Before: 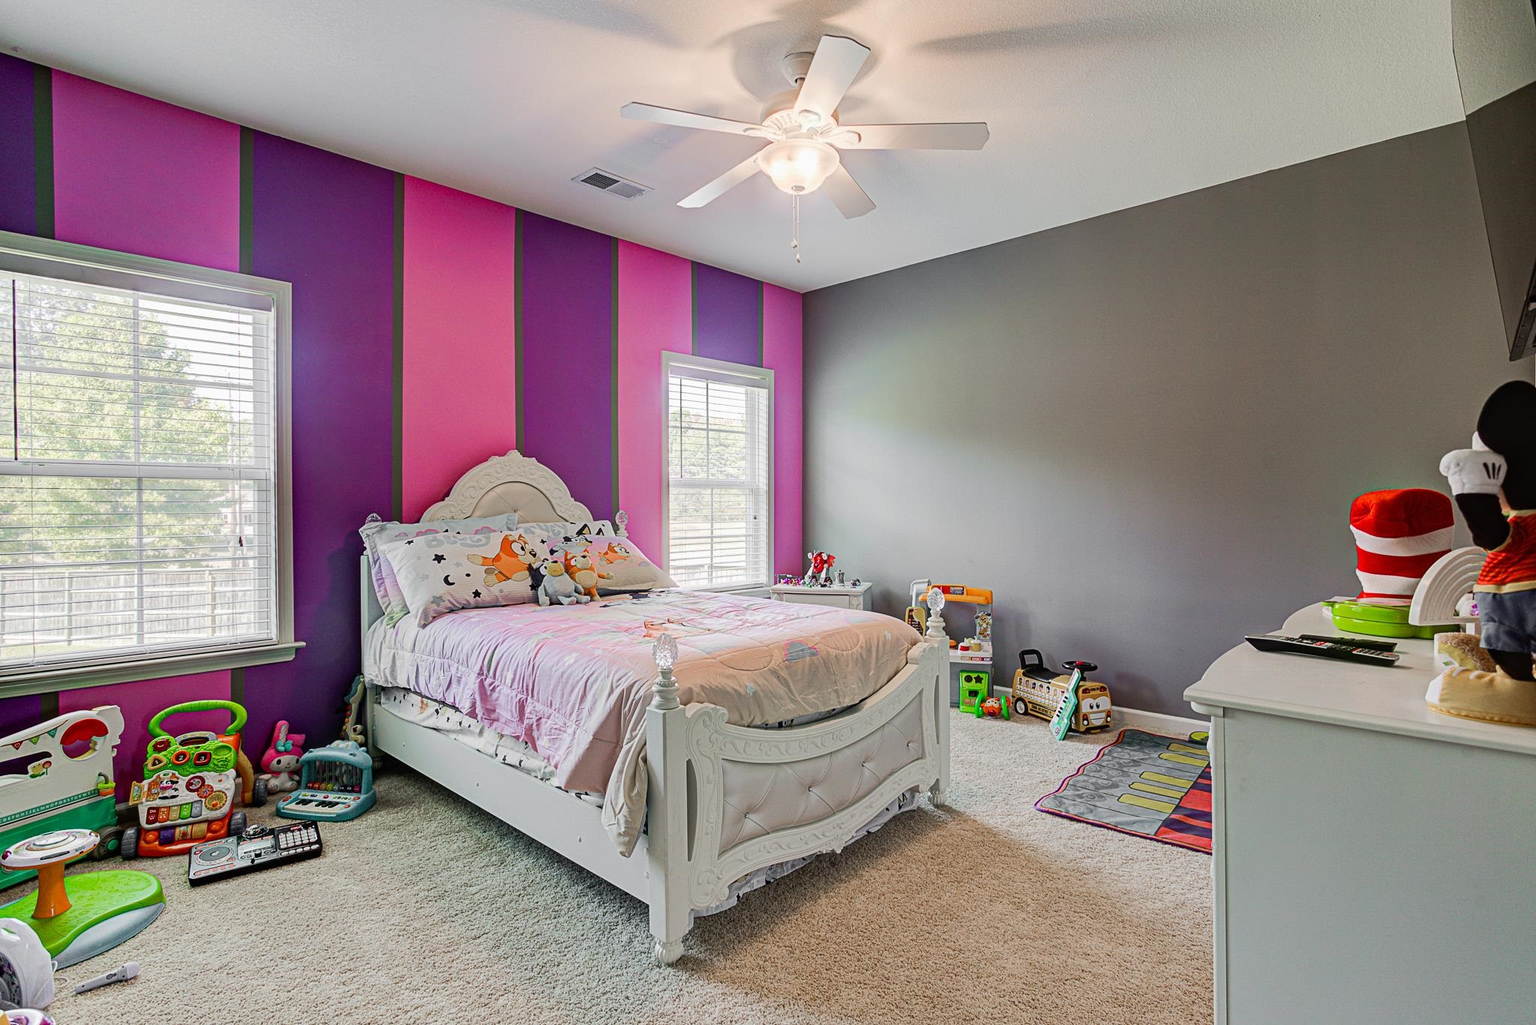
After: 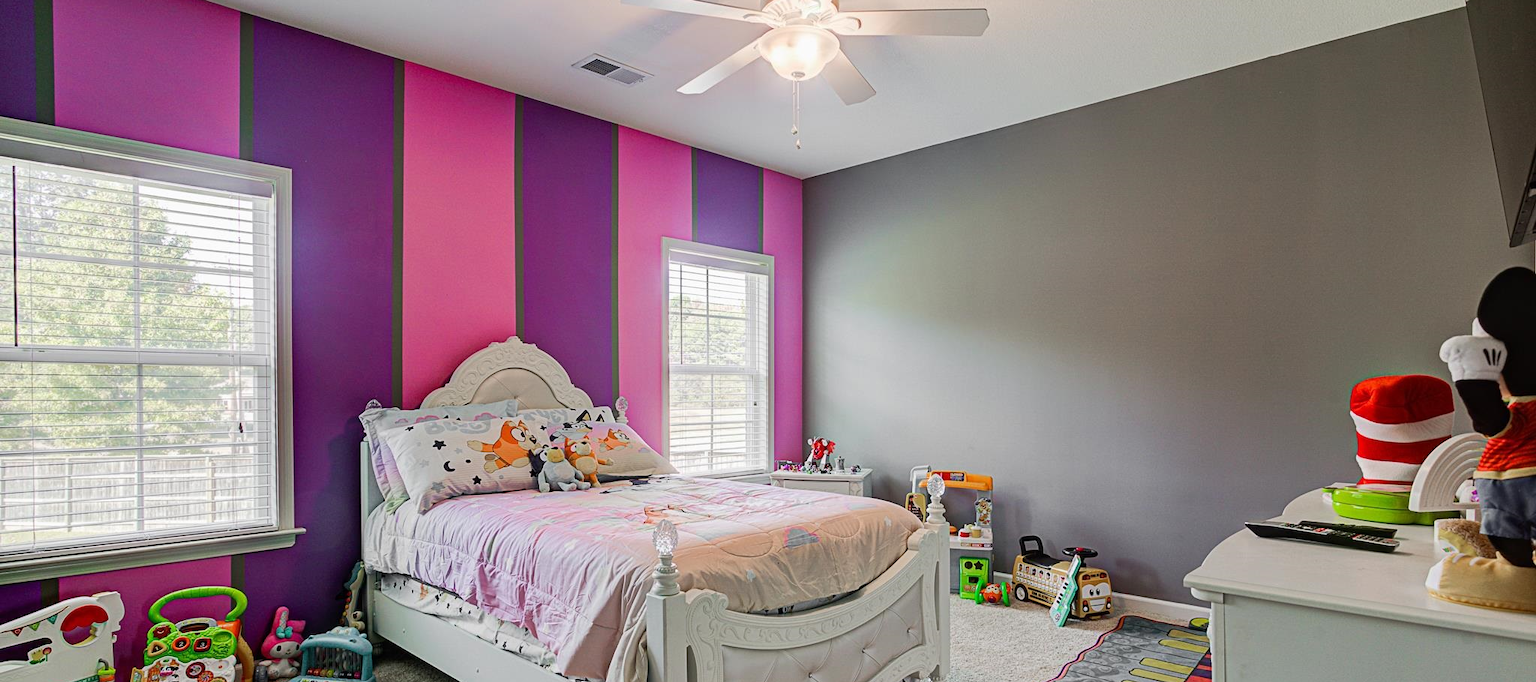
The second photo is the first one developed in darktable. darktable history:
crop: top 11.172%, bottom 22.197%
